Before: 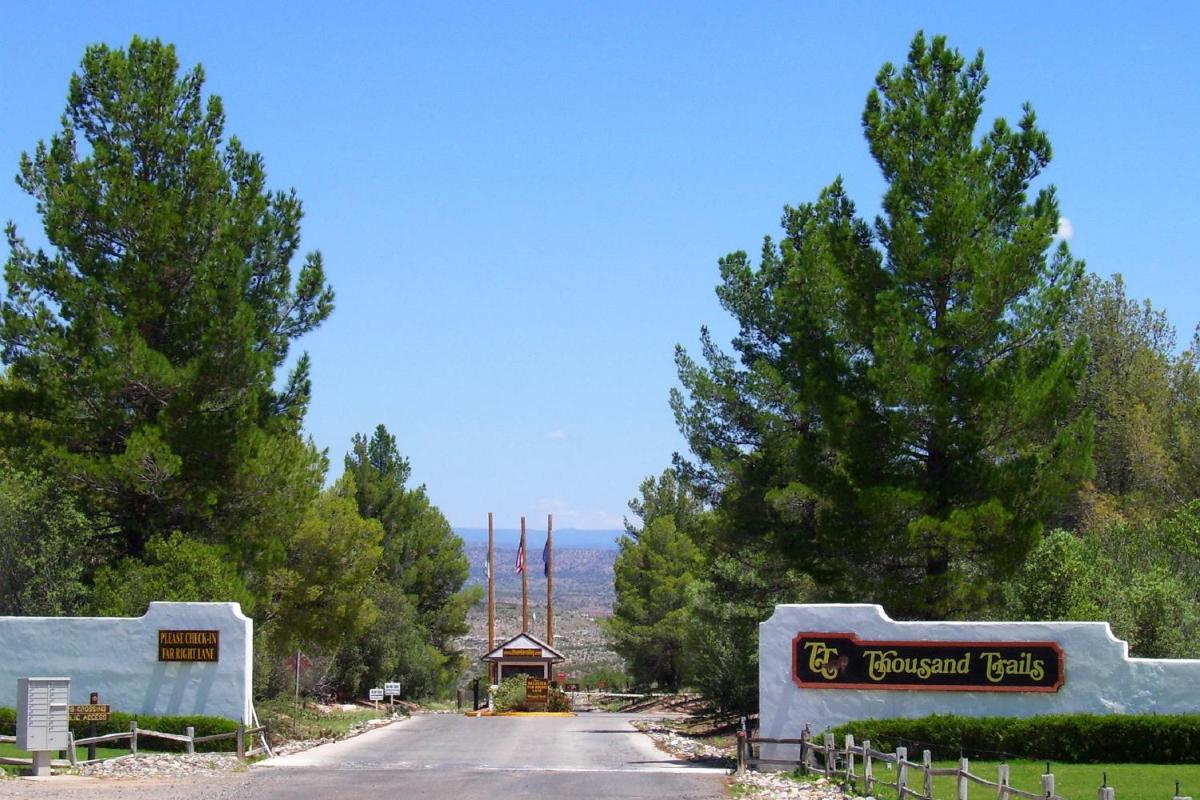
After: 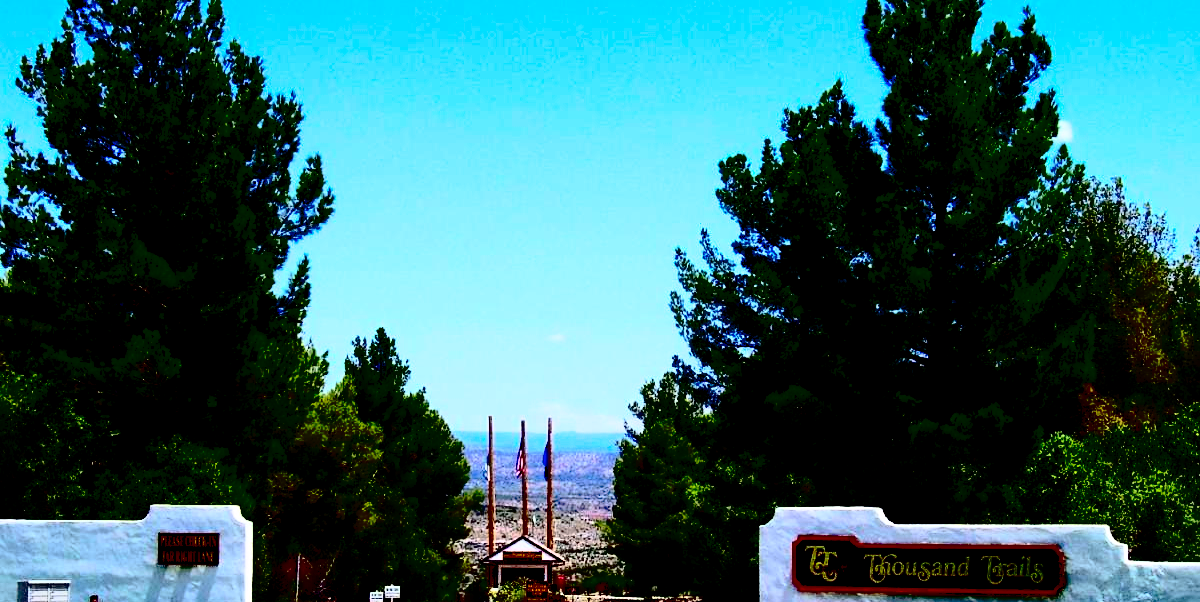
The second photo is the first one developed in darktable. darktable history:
filmic rgb: black relative exposure -3.74 EV, white relative exposure 2.39 EV, dynamic range scaling -49.41%, hardness 3.44, latitude 30.66%, contrast 1.811
crop and rotate: top 12.189%, bottom 12.499%
contrast brightness saturation: contrast 0.75, brightness -0.995, saturation 0.997
shadows and highlights: on, module defaults
